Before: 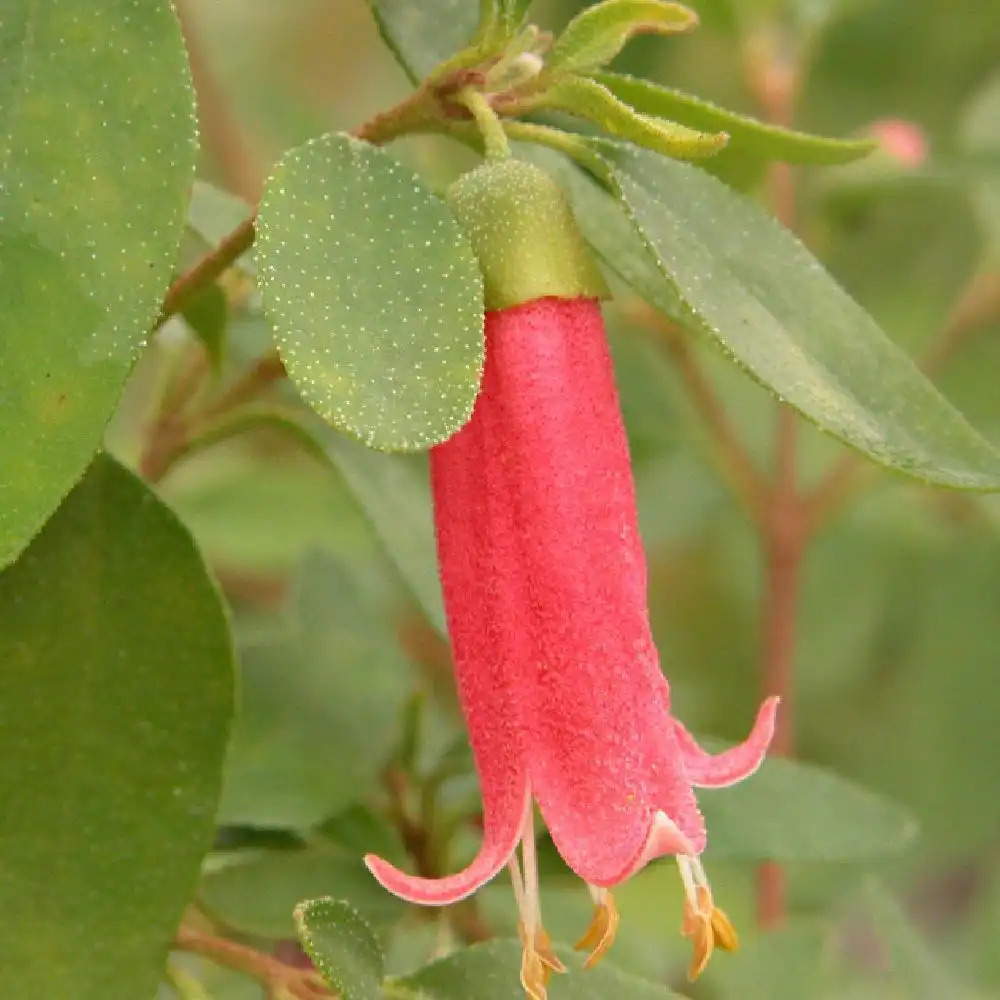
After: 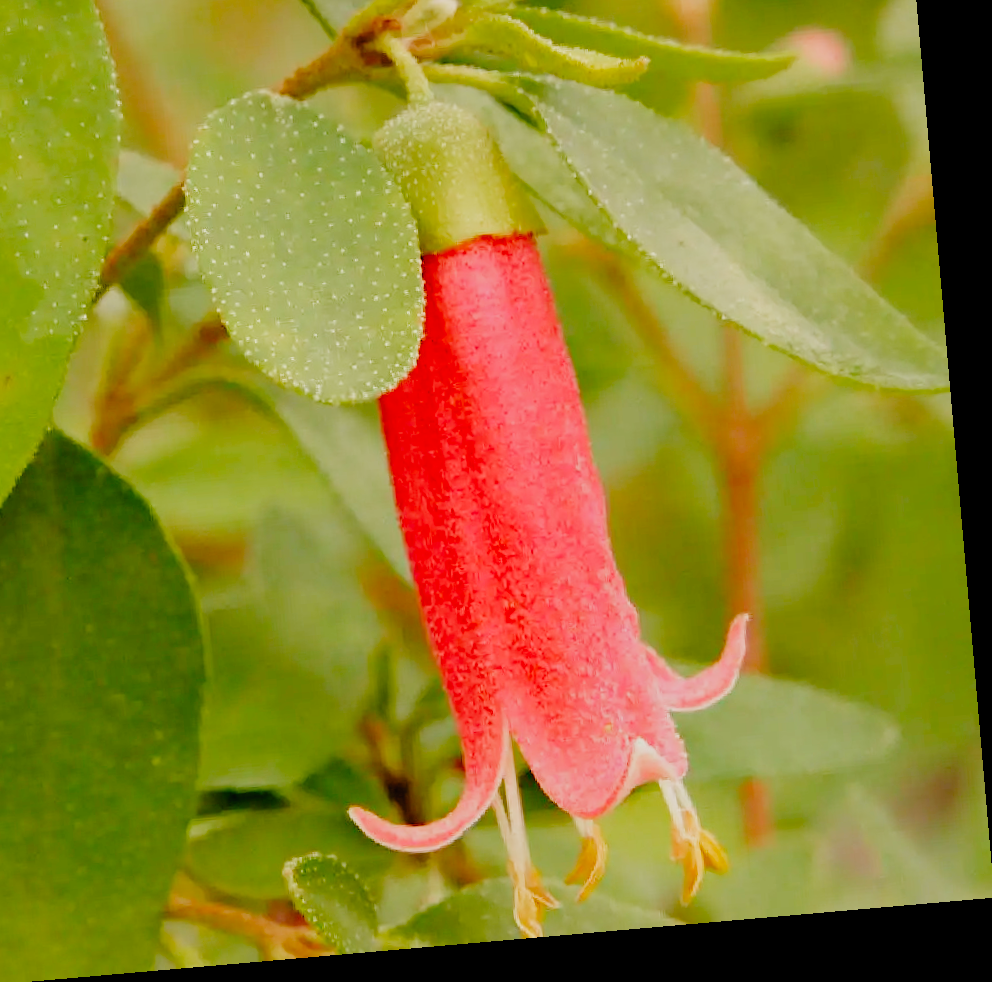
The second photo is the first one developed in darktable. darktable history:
exposure: exposure 0.207 EV, compensate highlight preservation false
crop and rotate: left 8.262%, top 9.226%
white balance: red 1.045, blue 0.932
contrast brightness saturation: saturation 0.13
rotate and perspective: rotation -4.98°, automatic cropping off
filmic rgb: black relative exposure -2.85 EV, white relative exposure 4.56 EV, hardness 1.77, contrast 1.25, preserve chrominance no, color science v5 (2021)
tone equalizer: on, module defaults
